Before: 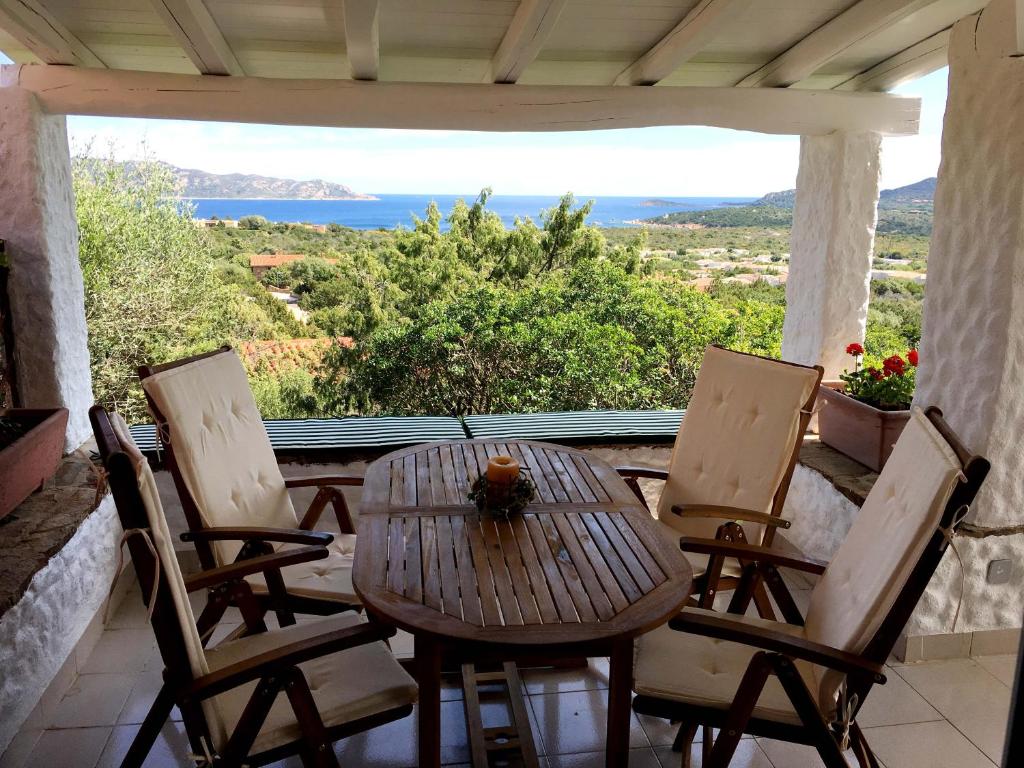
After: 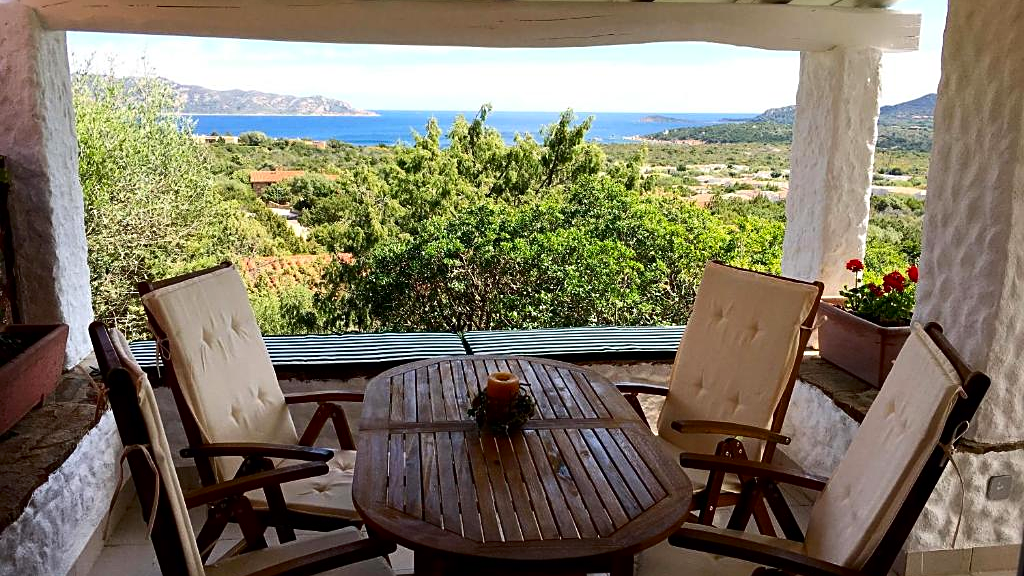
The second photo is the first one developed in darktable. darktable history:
crop: top 11.041%, bottom 13.959%
contrast brightness saturation: contrast 0.133, brightness -0.063, saturation 0.154
exposure: compensate highlight preservation false
sharpen: on, module defaults
